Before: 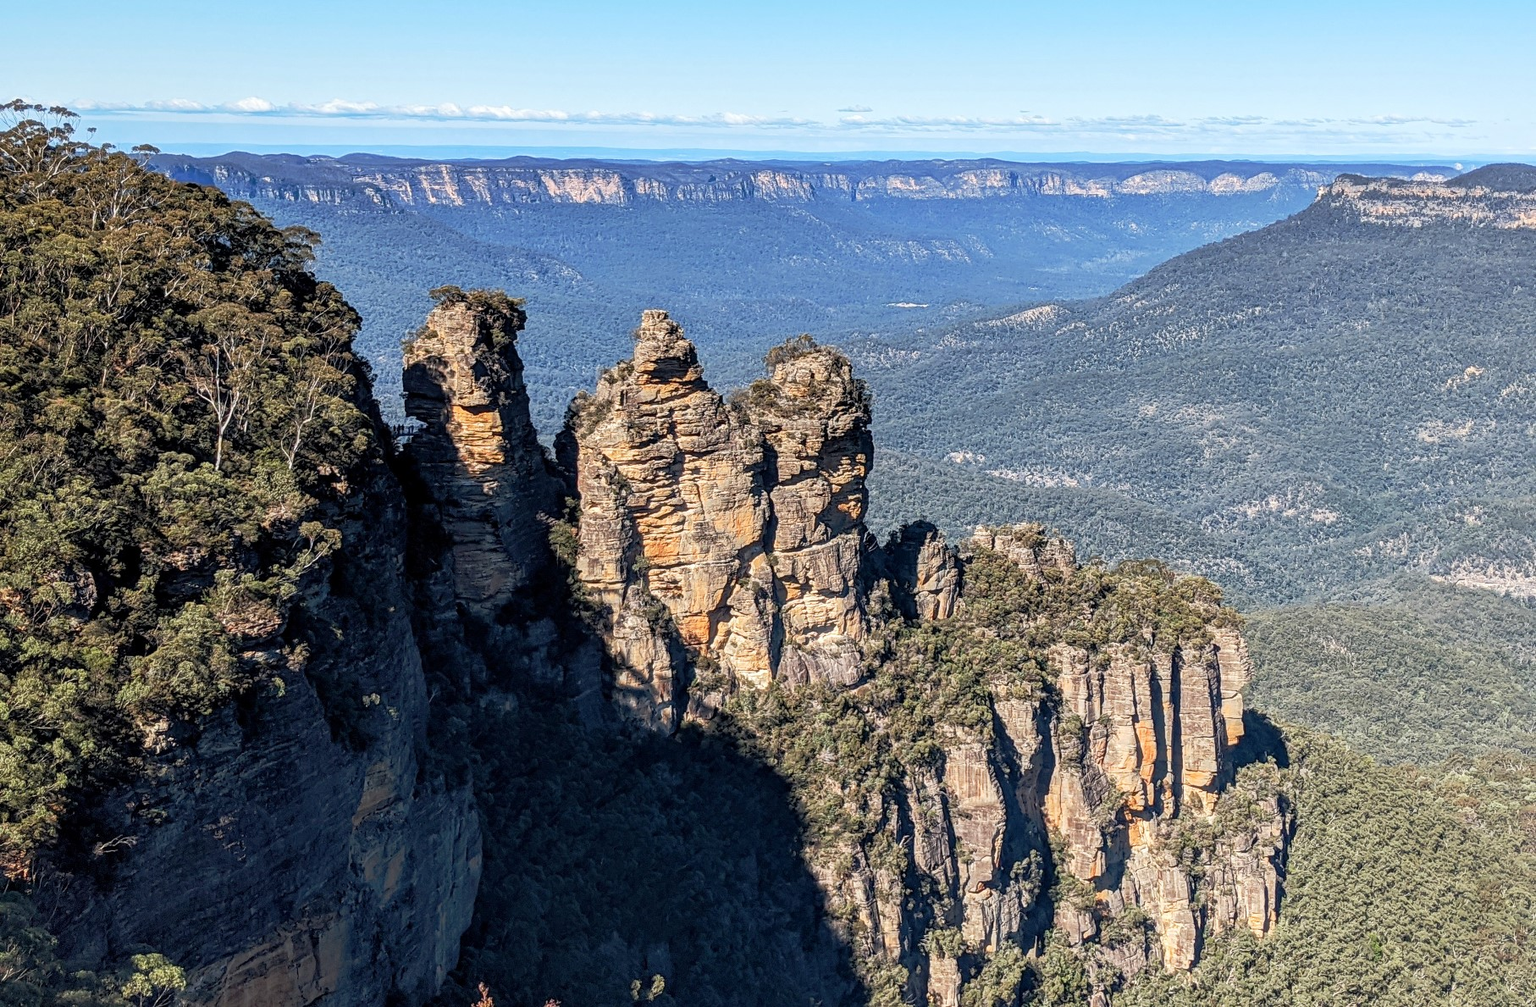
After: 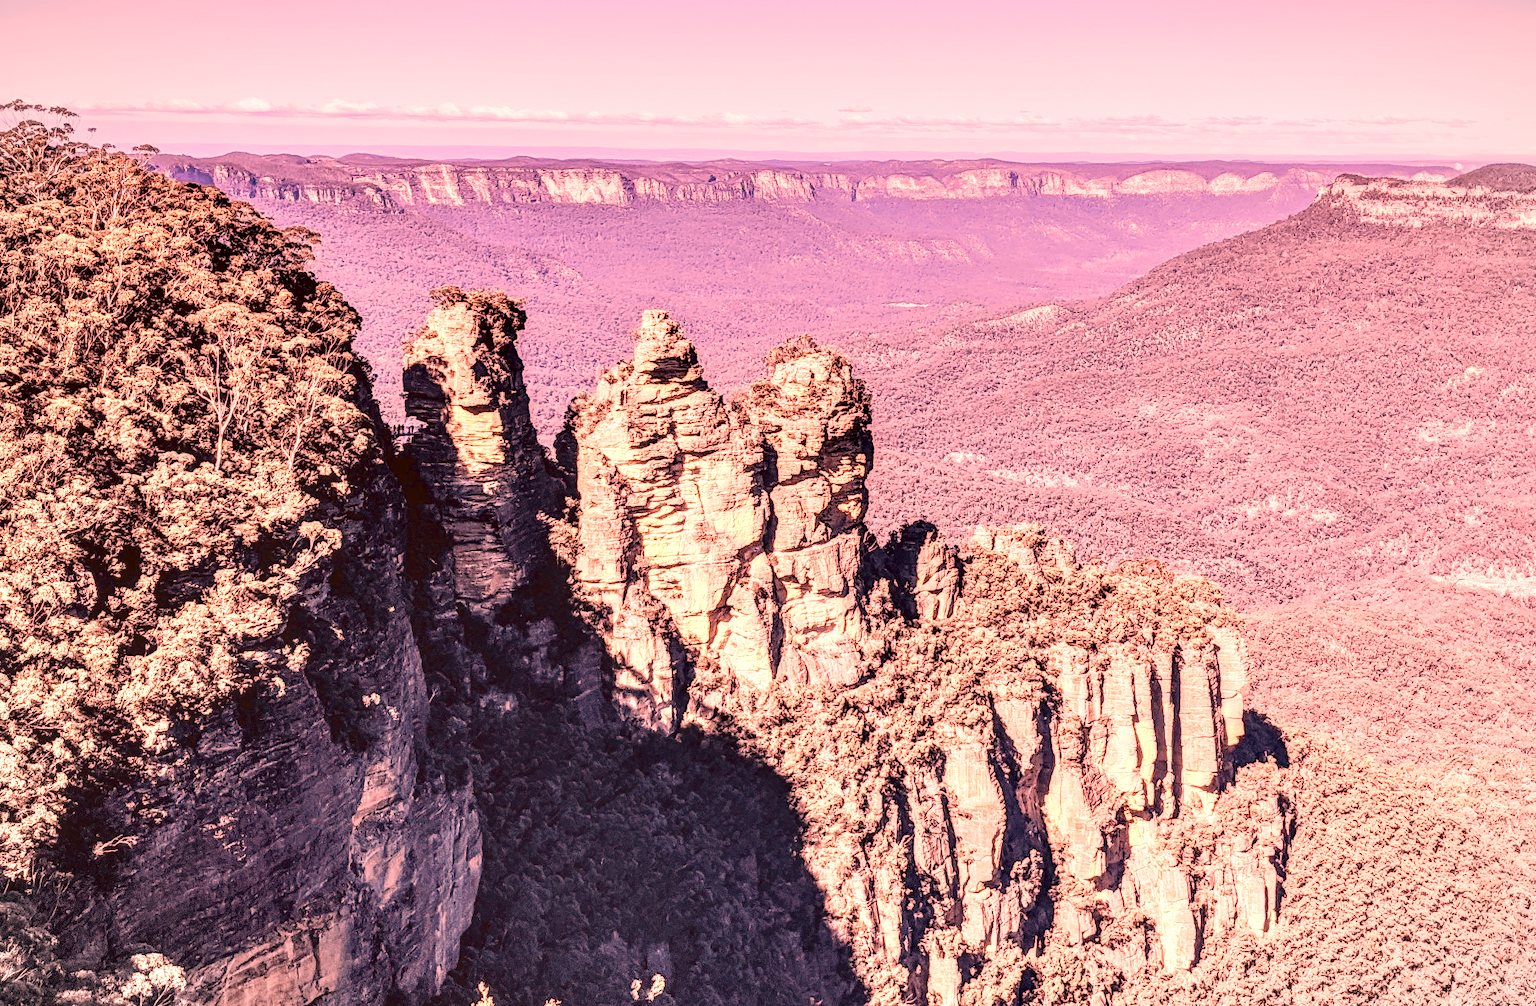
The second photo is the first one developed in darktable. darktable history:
shadows and highlights: shadows 37.27, highlights -28.18, soften with gaussian
tone curve: curves: ch0 [(0, 0.148) (0.191, 0.225) (0.712, 0.695) (0.864, 0.797) (1, 0.839)]
color zones: curves: ch0 [(0.018, 0.548) (0.224, 0.64) (0.425, 0.447) (0.675, 0.575) (0.732, 0.579)]; ch1 [(0.066, 0.487) (0.25, 0.5) (0.404, 0.43) (0.75, 0.421) (0.956, 0.421)]; ch2 [(0.044, 0.561) (0.215, 0.465) (0.399, 0.544) (0.465, 0.548) (0.614, 0.447) (0.724, 0.43) (0.882, 0.623) (0.956, 0.632)]
vignetting: fall-off start 100%, brightness -0.282, width/height ratio 1.31
basic adjustments: contrast 0.09, brightness 0.13, saturation -0.18, vibrance 0.21
color balance: lift [1.005, 1.002, 0.998, 0.998], gamma [1, 1.021, 1.02, 0.979], gain [0.923, 1.066, 1.056, 0.934]
white balance: red 2.526, blue 1.507
local contrast: highlights 19%, detail 186%
